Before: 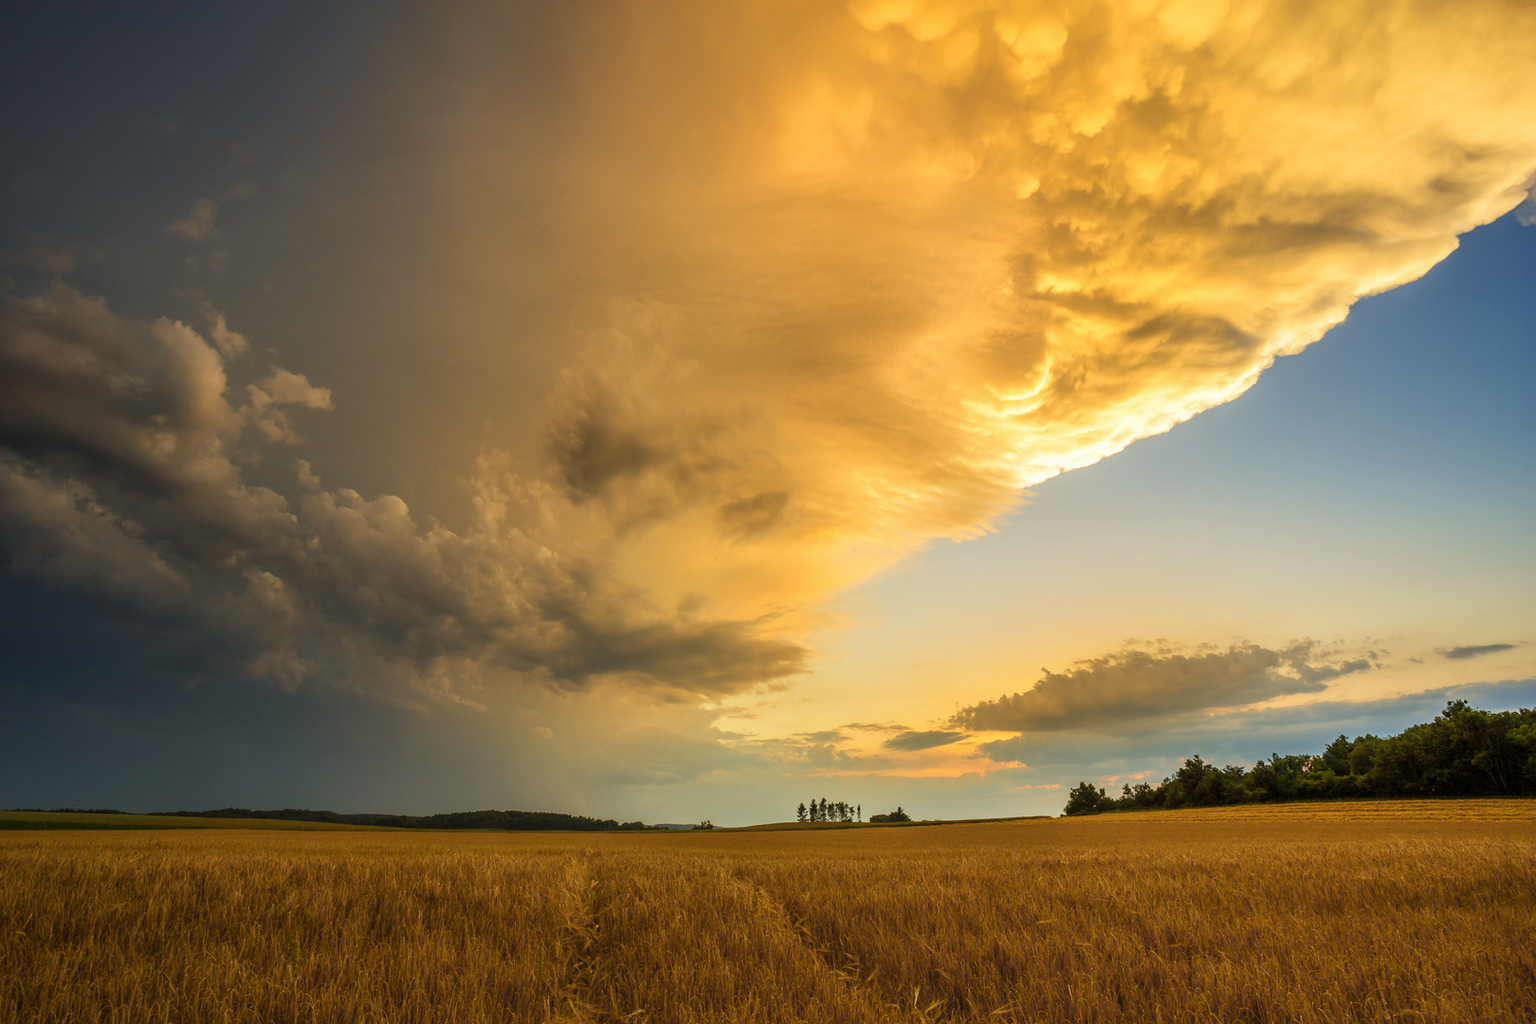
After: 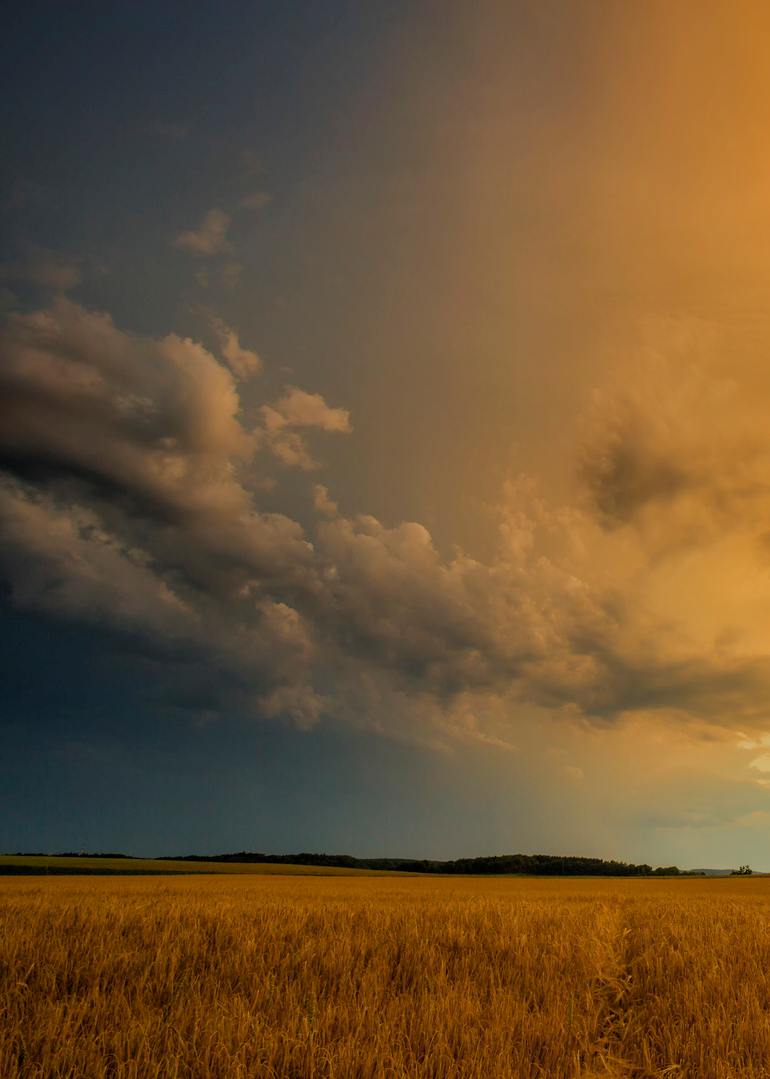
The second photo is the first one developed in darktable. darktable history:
crop and rotate: left 0.06%, right 52.348%
filmic rgb: black relative exposure -8.78 EV, white relative exposure 4.98 EV, target black luminance 0%, hardness 3.79, latitude 66.12%, contrast 0.822, shadows ↔ highlights balance 19.17%, color science v4 (2020)
